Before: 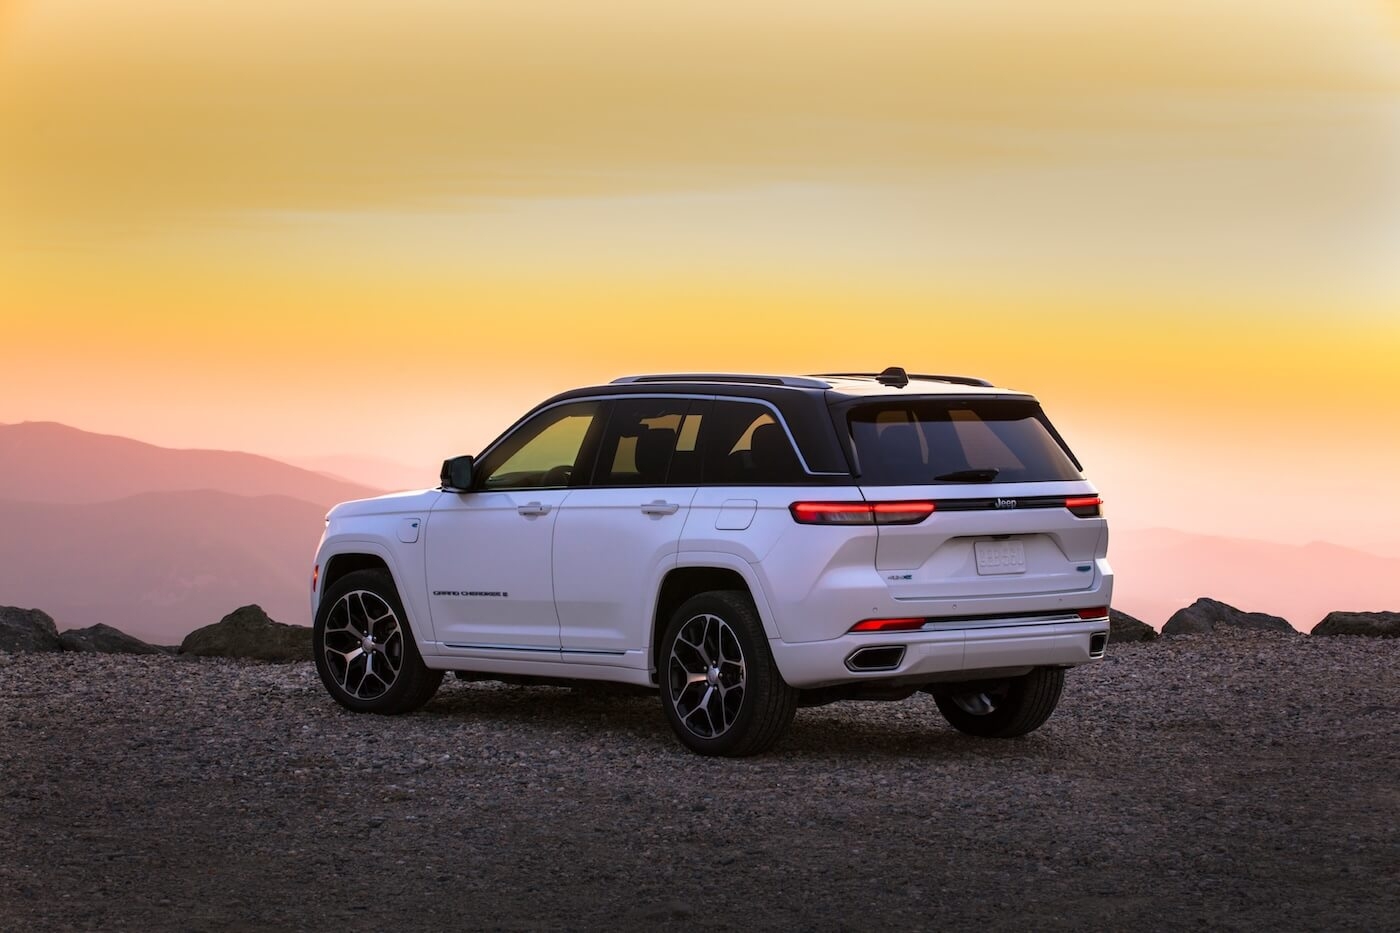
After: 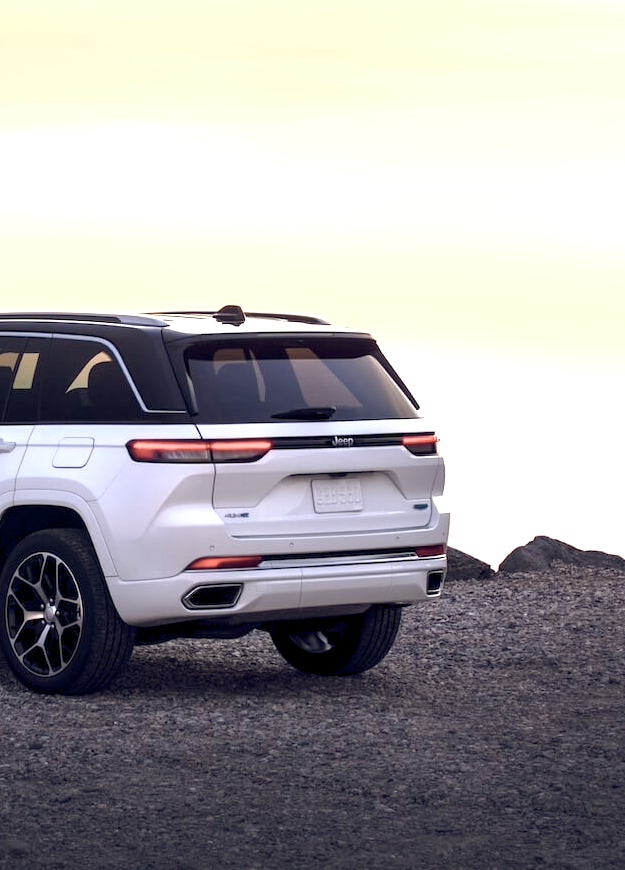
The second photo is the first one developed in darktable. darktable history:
color correction: highlights b* 0.045, saturation 0.617
crop: left 47.372%, top 6.669%, right 7.948%
exposure: exposure 0.993 EV, compensate highlight preservation false
color balance rgb: global offset › luminance -0.281%, global offset › chroma 0.313%, global offset › hue 262.98°, perceptual saturation grading › global saturation 0.808%, perceptual saturation grading › highlights -32.582%, perceptual saturation grading › mid-tones 5.263%, perceptual saturation grading › shadows 18.092%, global vibrance 20%
